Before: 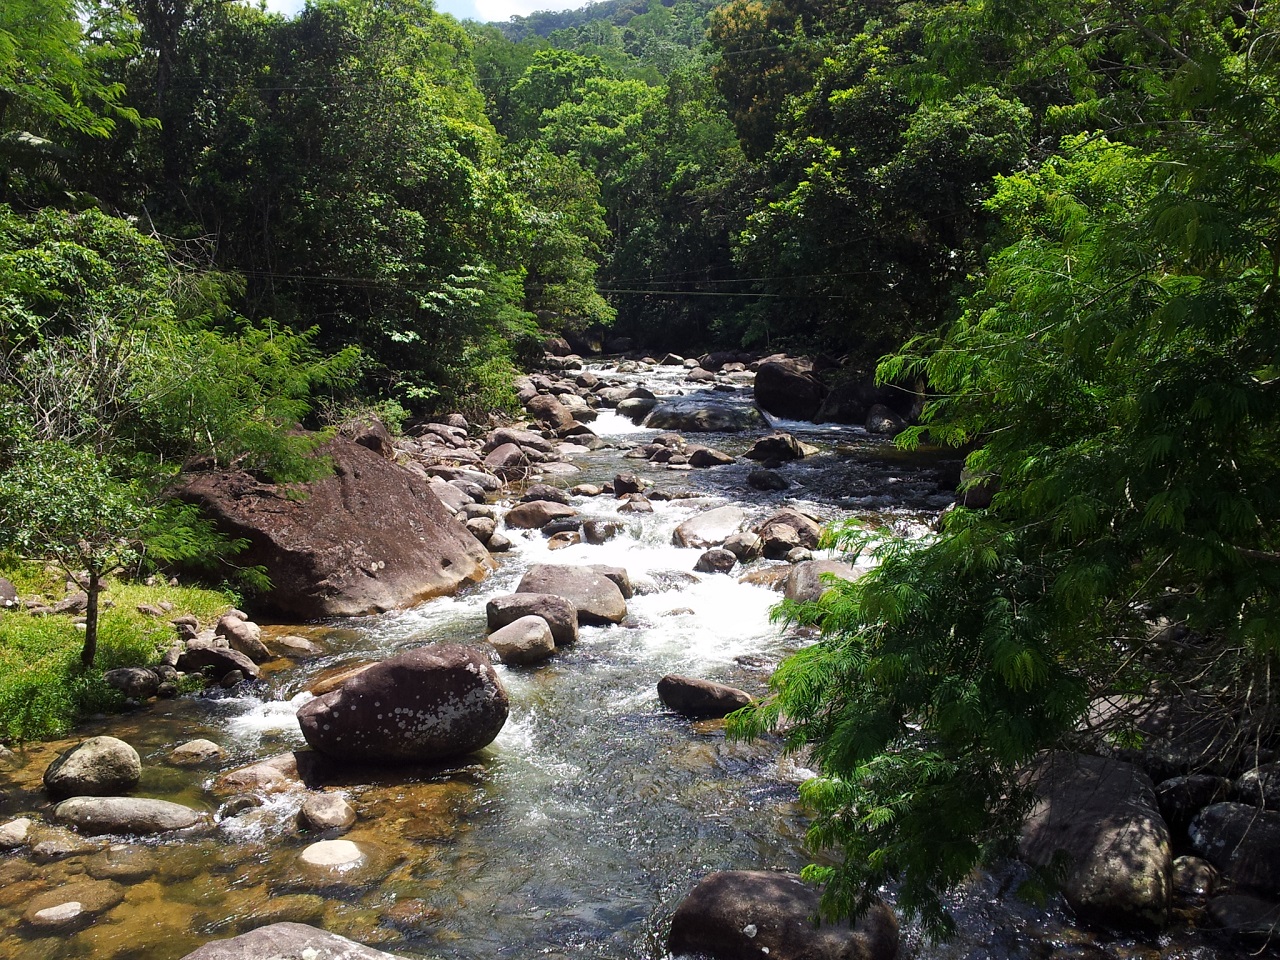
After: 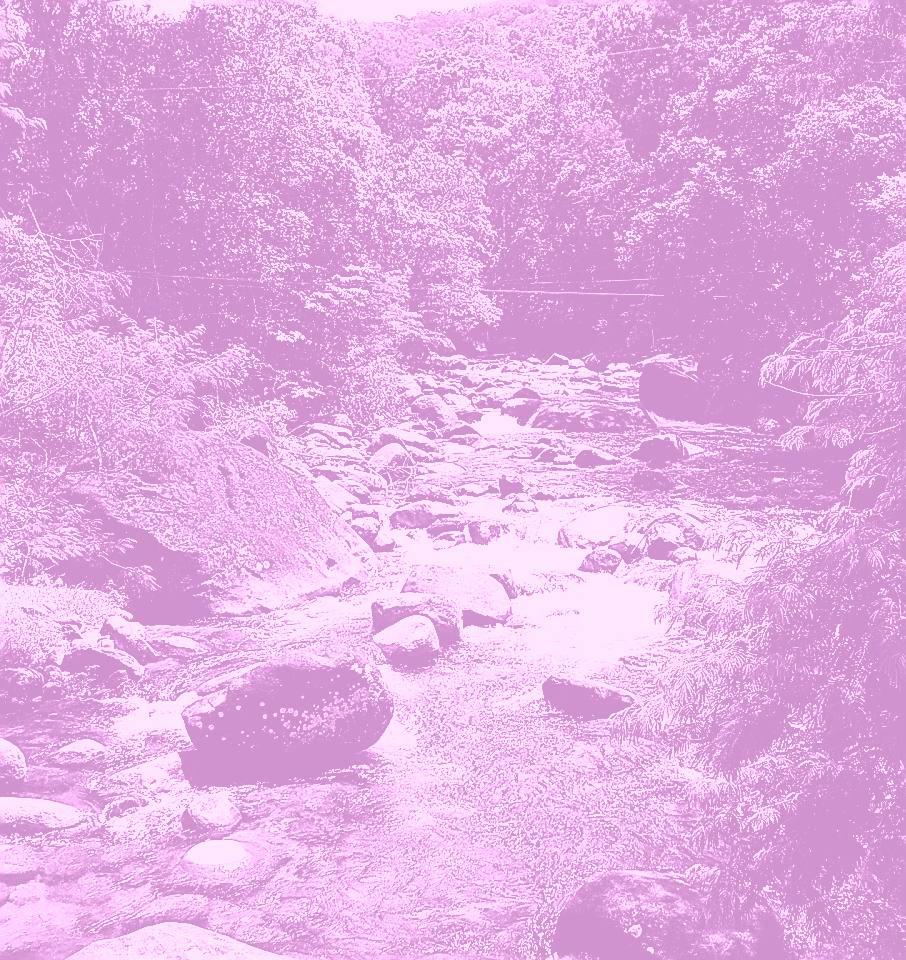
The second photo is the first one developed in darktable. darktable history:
sharpen: amount 1.861
crop and rotate: left 9.061%, right 20.142%
shadows and highlights: shadows 22.7, highlights -48.71, soften with gaussian
colorize: hue 331.2°, saturation 75%, source mix 30.28%, lightness 70.52%, version 1
base curve: curves: ch0 [(0, 0.003) (0.001, 0.002) (0.006, 0.004) (0.02, 0.022) (0.048, 0.086) (0.094, 0.234) (0.162, 0.431) (0.258, 0.629) (0.385, 0.8) (0.548, 0.918) (0.751, 0.988) (1, 1)], preserve colors none
tone equalizer: on, module defaults
color balance: contrast 10%
contrast brightness saturation: contrast 0.1, brightness -0.26, saturation 0.14
